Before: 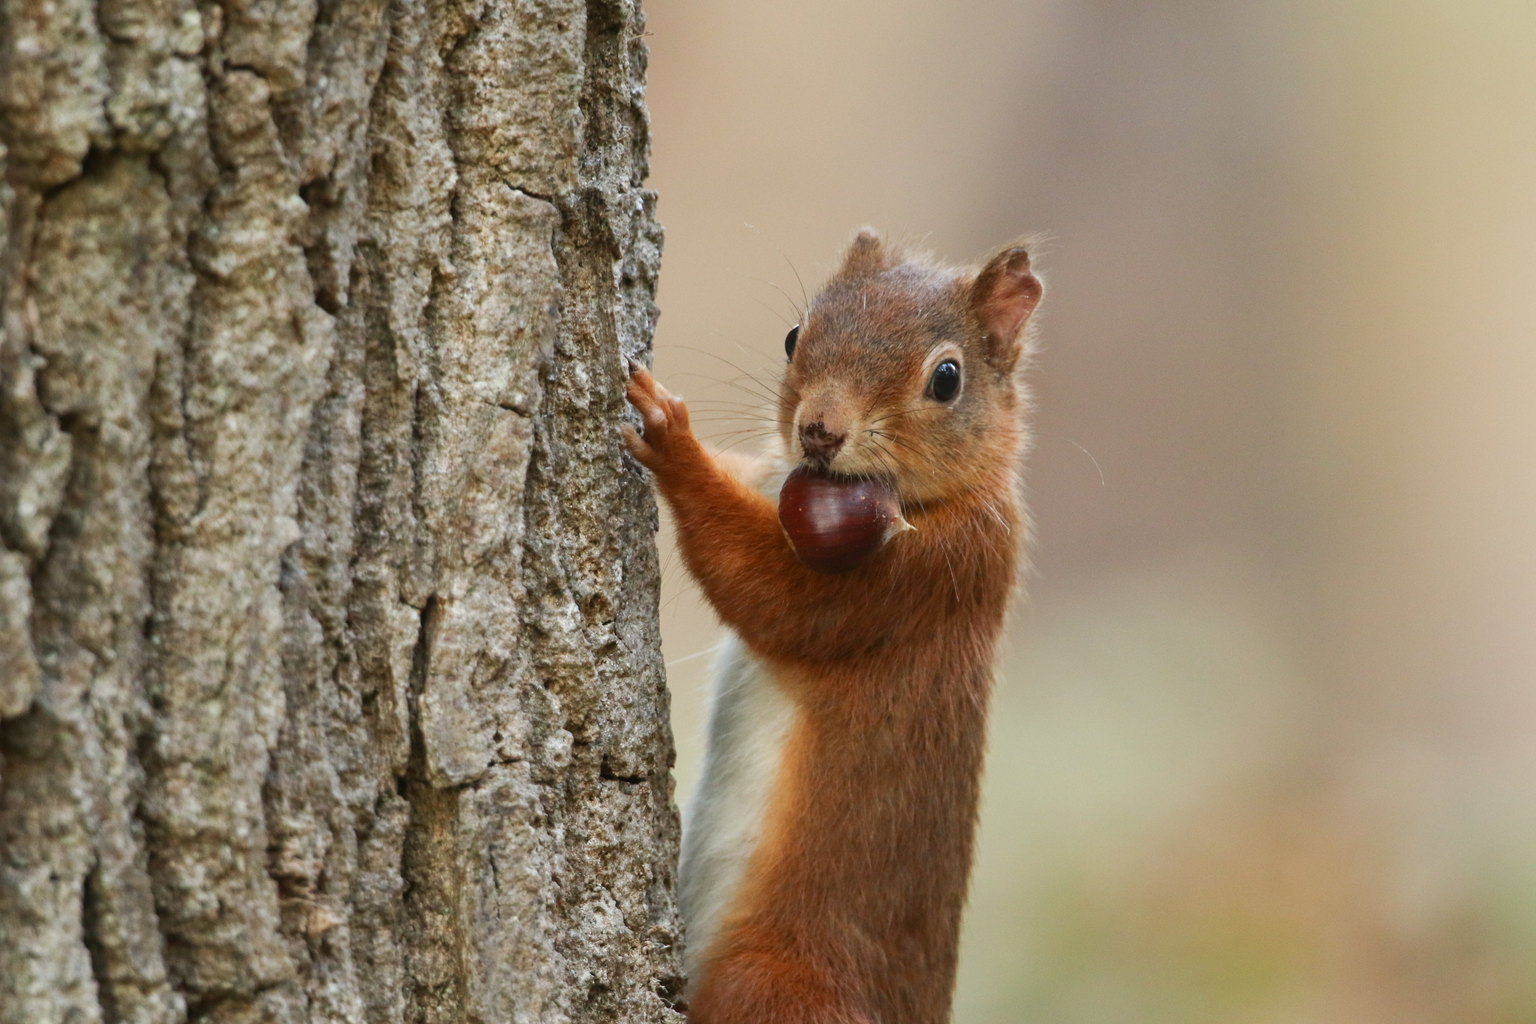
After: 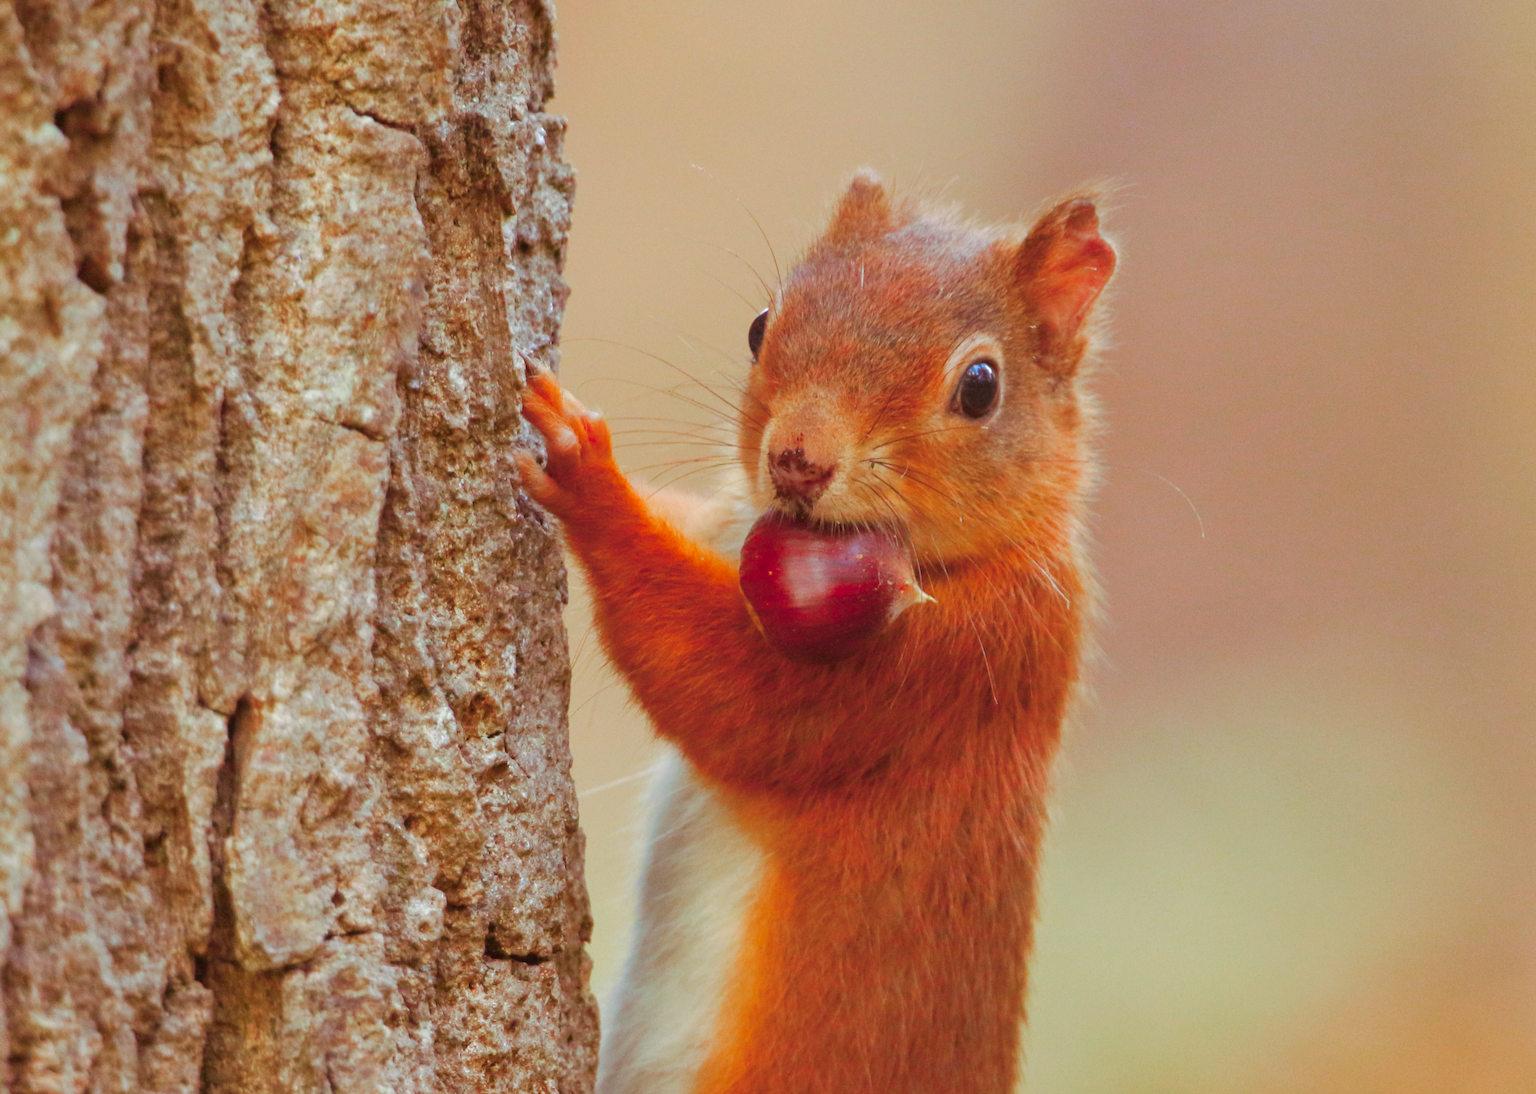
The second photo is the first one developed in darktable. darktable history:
color balance rgb: perceptual saturation grading › global saturation 20%, perceptual saturation grading › highlights -25%, perceptual saturation grading › shadows 50%
crop and rotate: left 17.046%, top 10.659%, right 12.989%, bottom 14.553%
split-toning: on, module defaults
contrast brightness saturation: contrast -0.02, brightness -0.01, saturation 0.03
color correction: saturation 1.34
tone curve: curves: ch0 [(0, 0) (0.004, 0.008) (0.077, 0.156) (0.169, 0.29) (0.774, 0.774) (1, 1)], color space Lab, linked channels, preserve colors none
